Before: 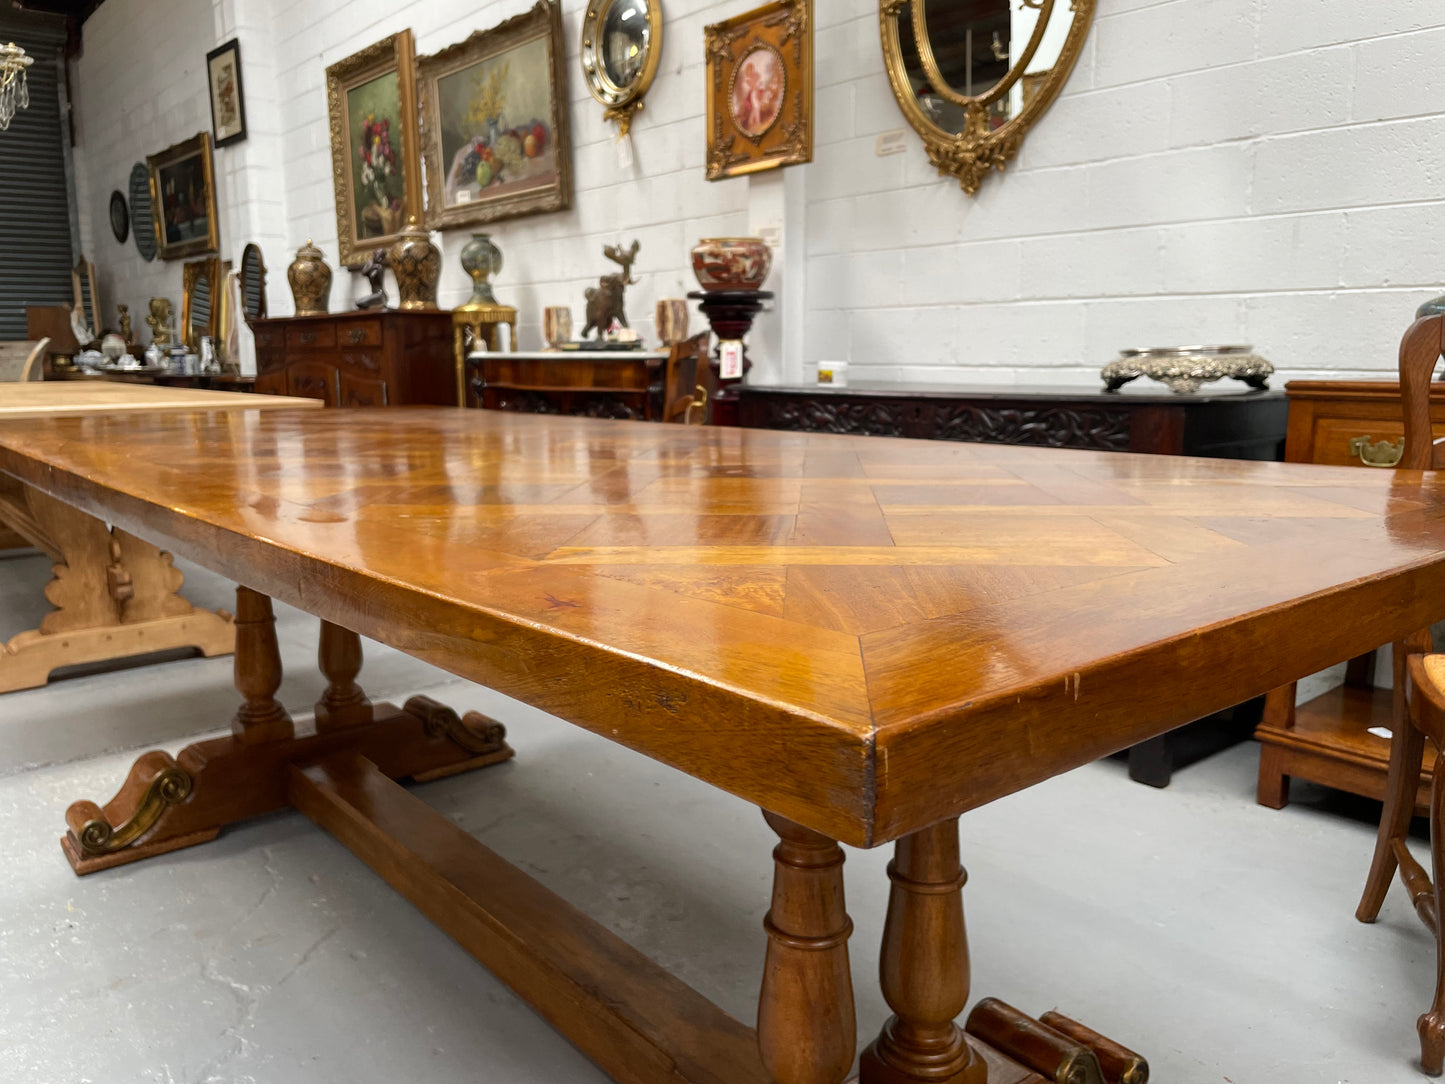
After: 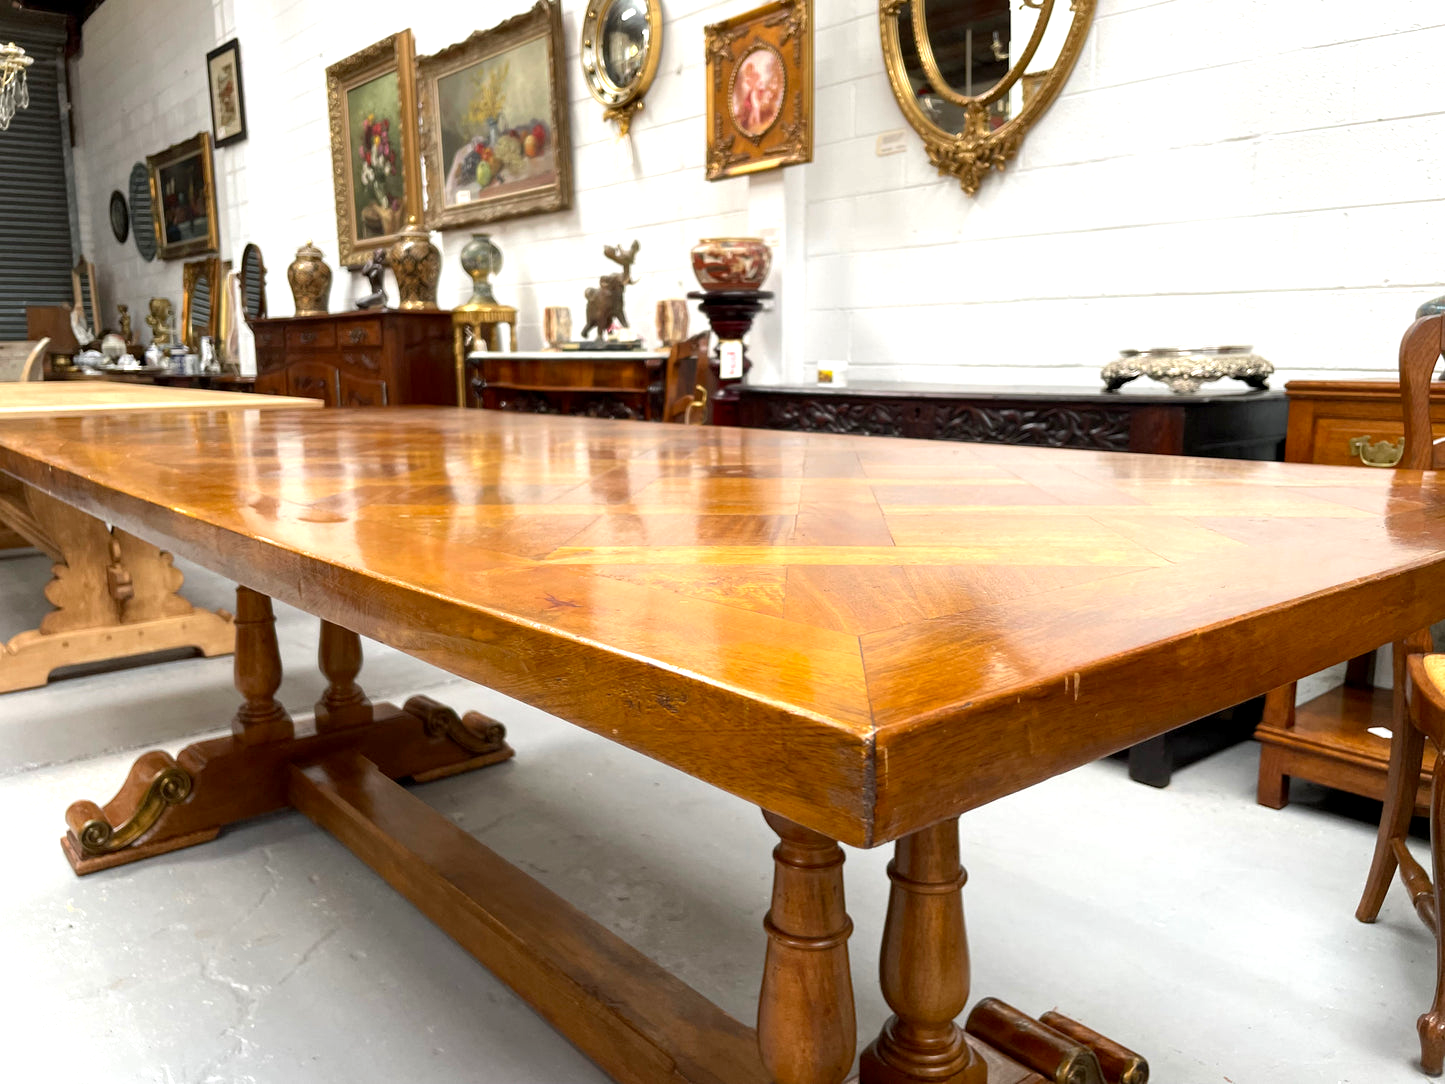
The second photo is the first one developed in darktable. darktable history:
exposure: black level correction 0.001, exposure 0.675 EV, compensate highlight preservation false
